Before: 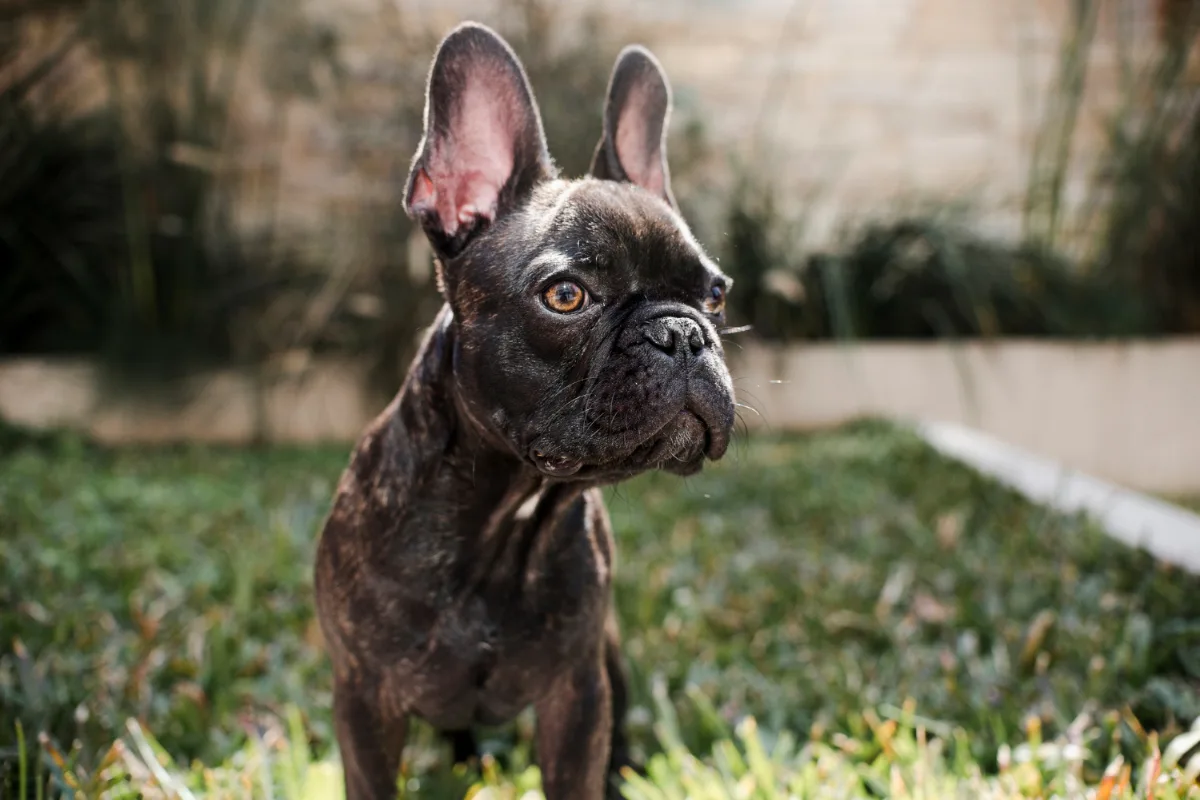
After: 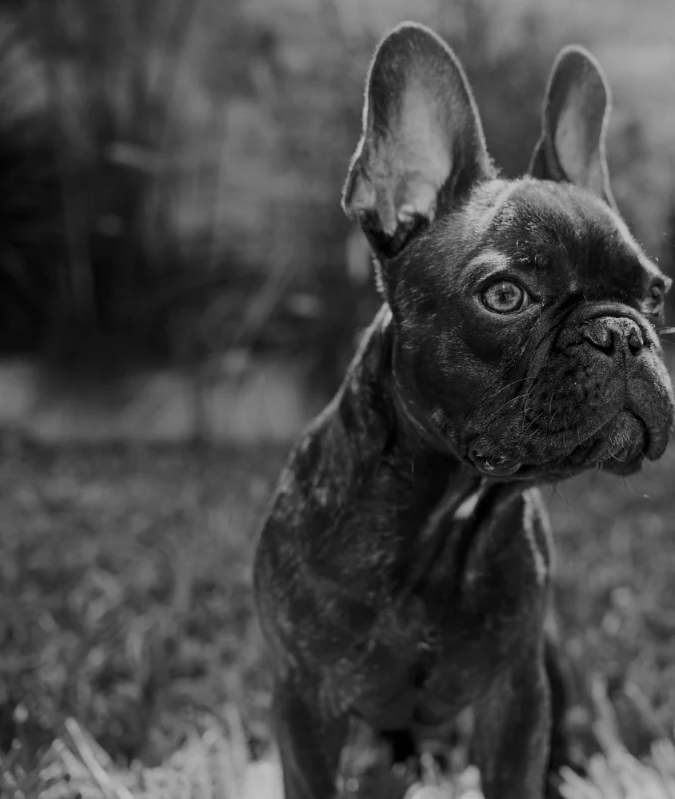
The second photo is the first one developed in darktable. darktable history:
crop: left 5.114%, right 38.589%
monochrome: a 79.32, b 81.83, size 1.1
white balance: red 0.98, blue 1.034
